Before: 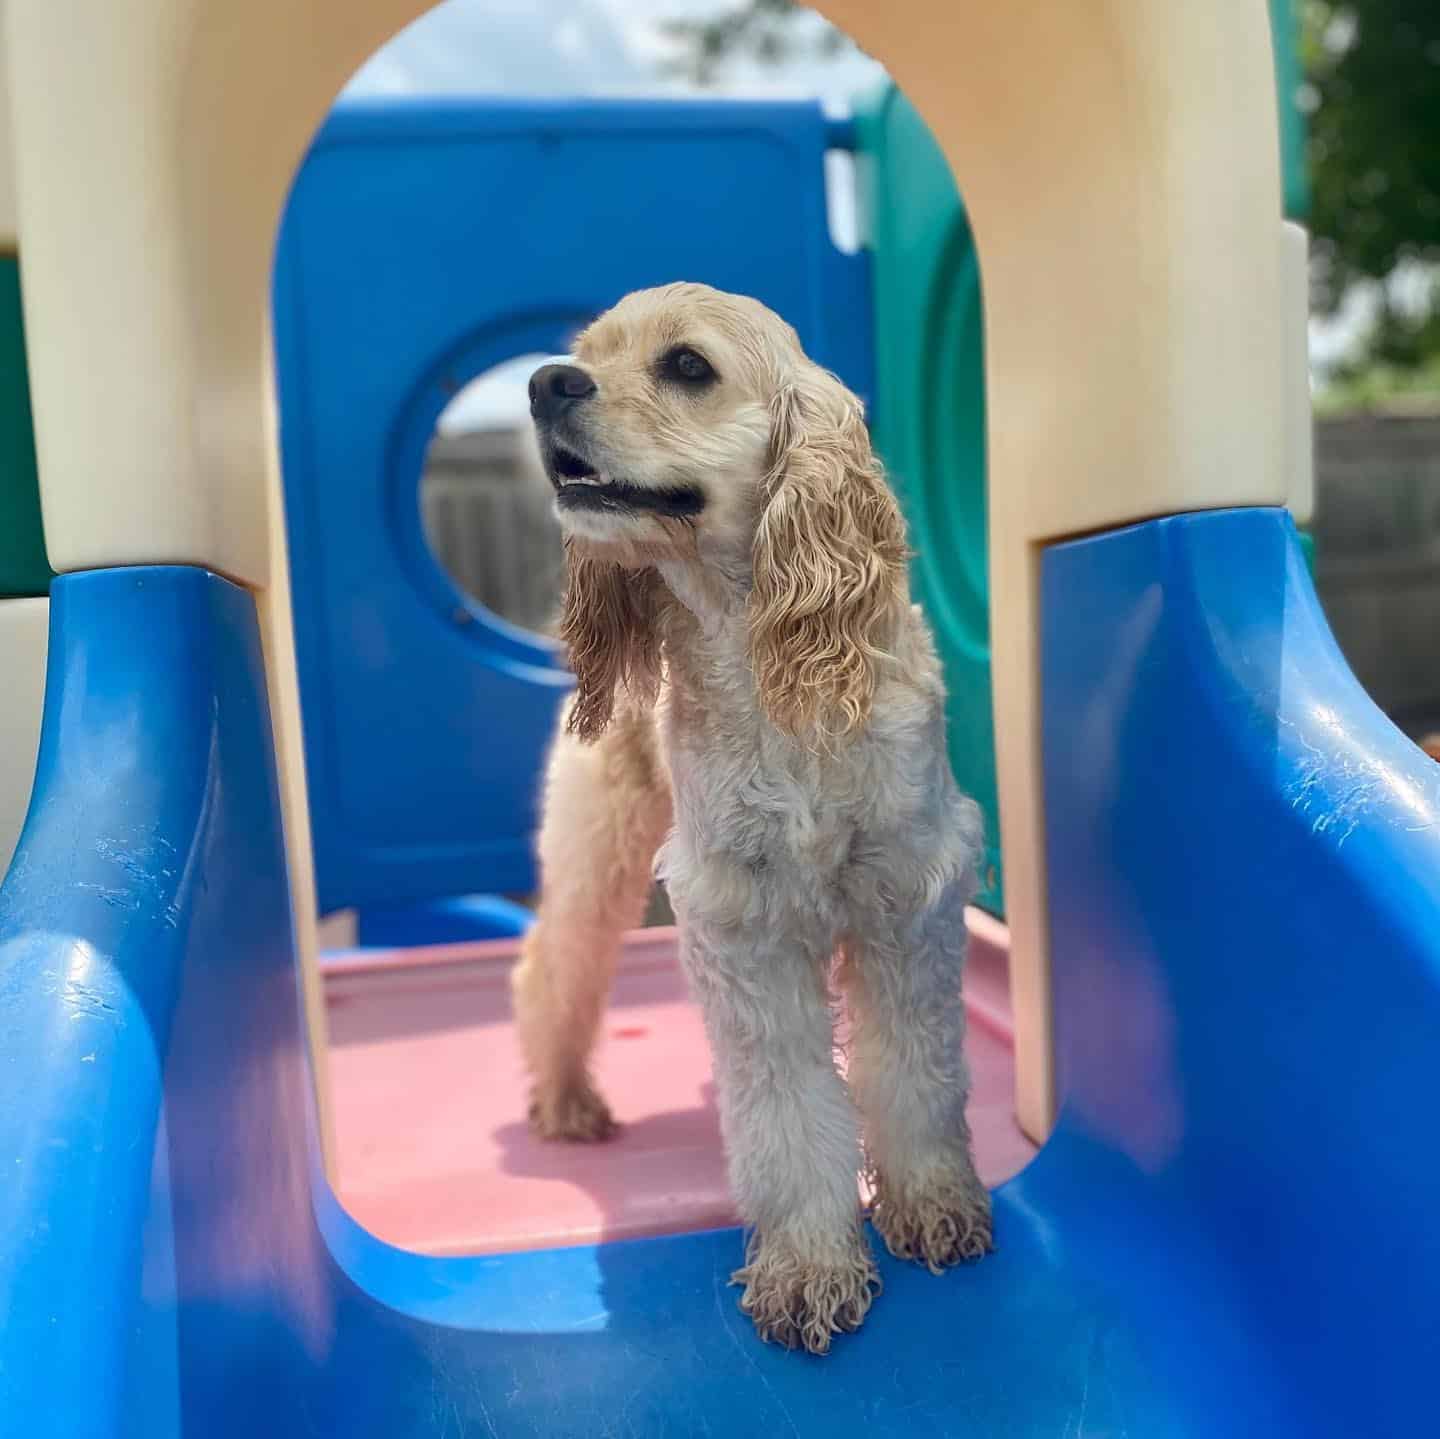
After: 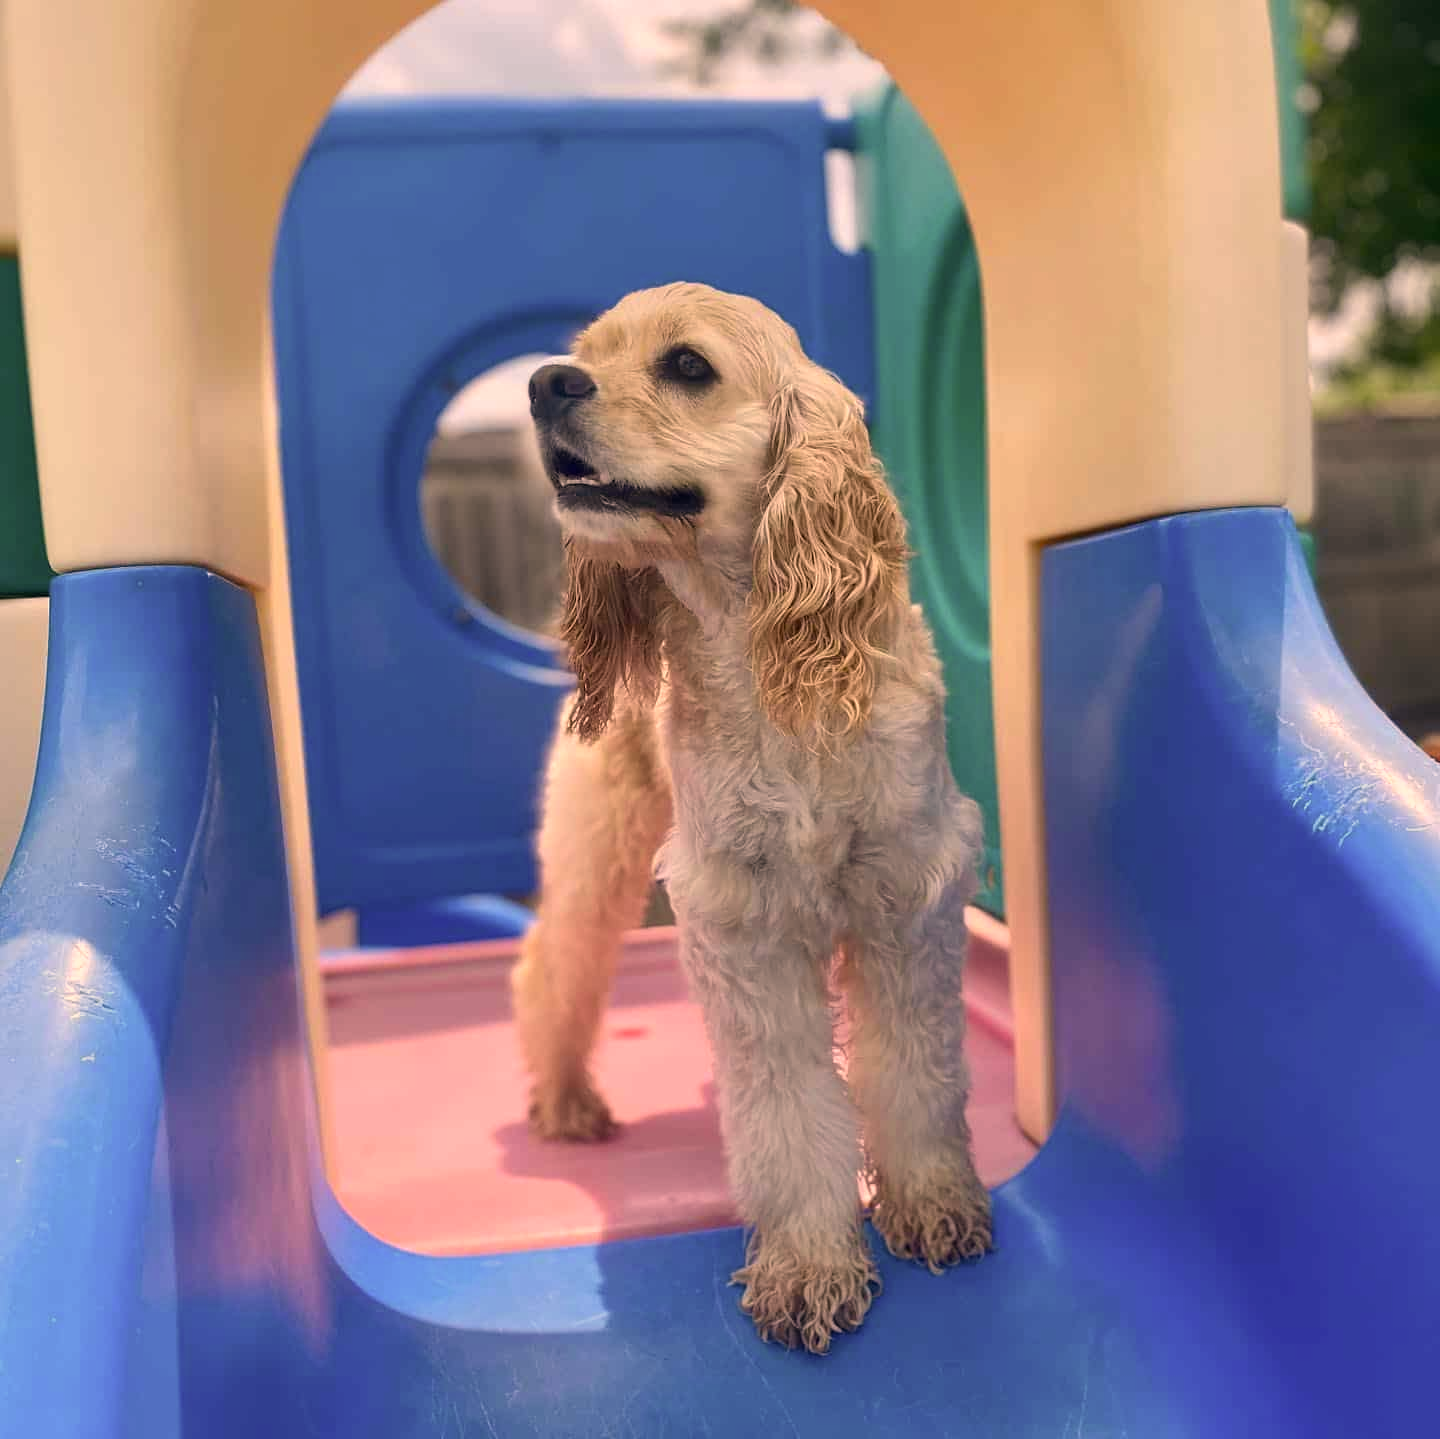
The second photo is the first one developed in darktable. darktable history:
color correction: highlights a* 17.9, highlights b* 18.43
